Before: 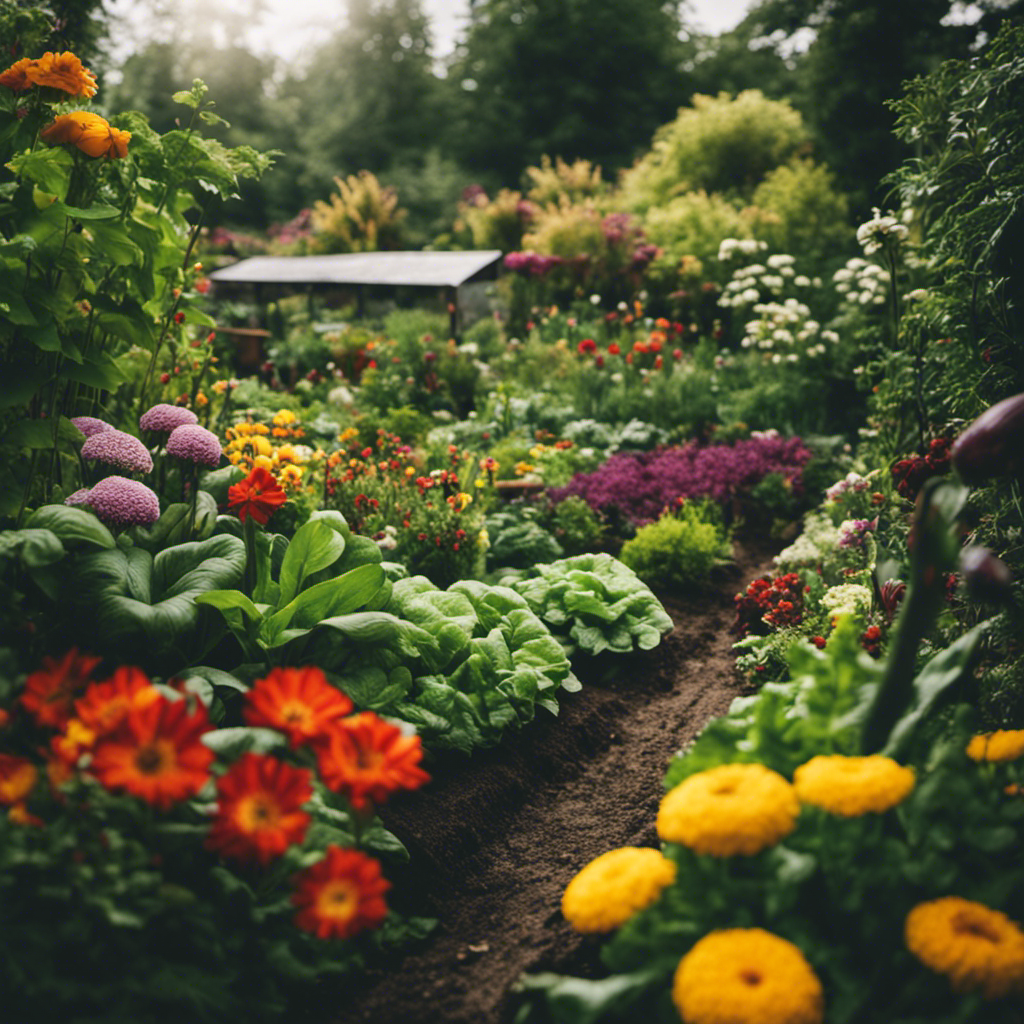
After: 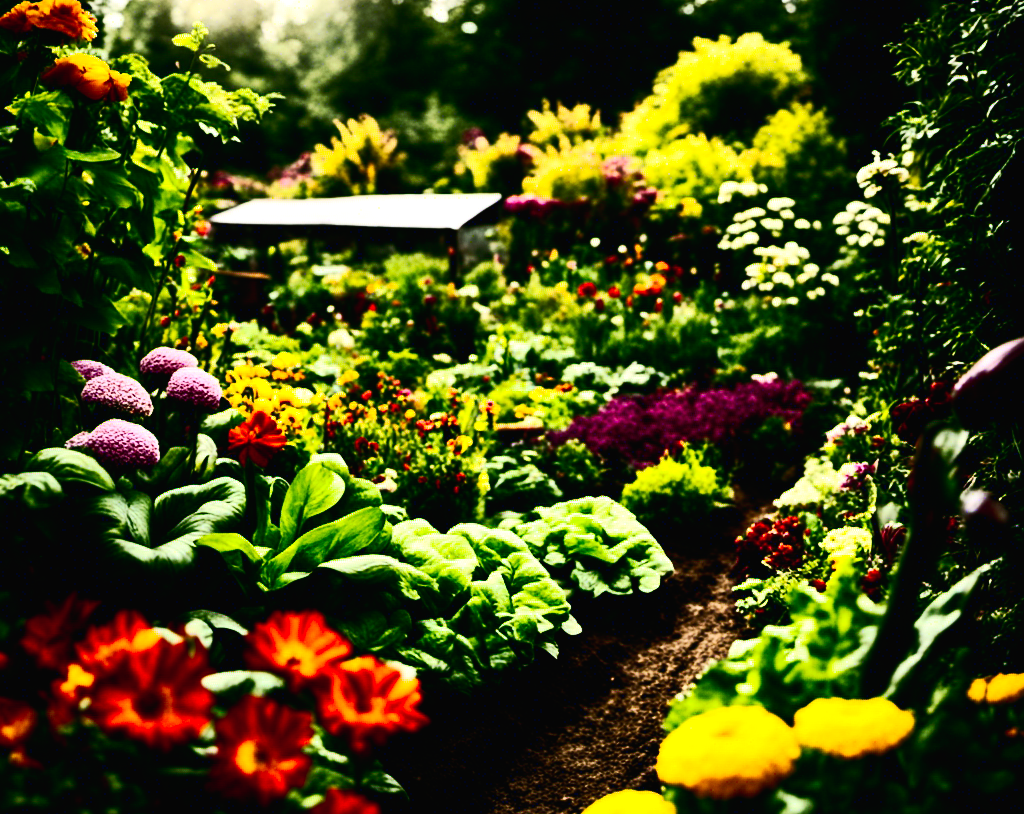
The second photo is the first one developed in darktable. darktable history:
color balance rgb: power › hue 60.28°, perceptual saturation grading › global saturation 14.743%, perceptual brilliance grading › highlights 3.981%, perceptual brilliance grading › mid-tones -18.856%, perceptual brilliance grading › shadows -41.142%, global vibrance 30.107%, contrast 10.317%
contrast brightness saturation: contrast 0.409, brightness 0.052, saturation 0.256
tone curve: curves: ch0 [(0, 0.013) (0.054, 0.018) (0.205, 0.191) (0.289, 0.292) (0.39, 0.424) (0.493, 0.551) (0.666, 0.743) (0.795, 0.841) (1, 0.998)]; ch1 [(0, 0) (0.385, 0.343) (0.439, 0.415) (0.494, 0.495) (0.501, 0.501) (0.51, 0.509) (0.548, 0.554) (0.586, 0.601) (0.66, 0.687) (0.783, 0.804) (1, 1)]; ch2 [(0, 0) (0.304, 0.31) (0.403, 0.399) (0.441, 0.428) (0.47, 0.469) (0.498, 0.496) (0.524, 0.538) (0.566, 0.579) (0.633, 0.665) (0.7, 0.711) (1, 1)], preserve colors none
crop and rotate: top 5.659%, bottom 14.786%
exposure: black level correction 0, exposure 0.594 EV, compensate highlight preservation false
